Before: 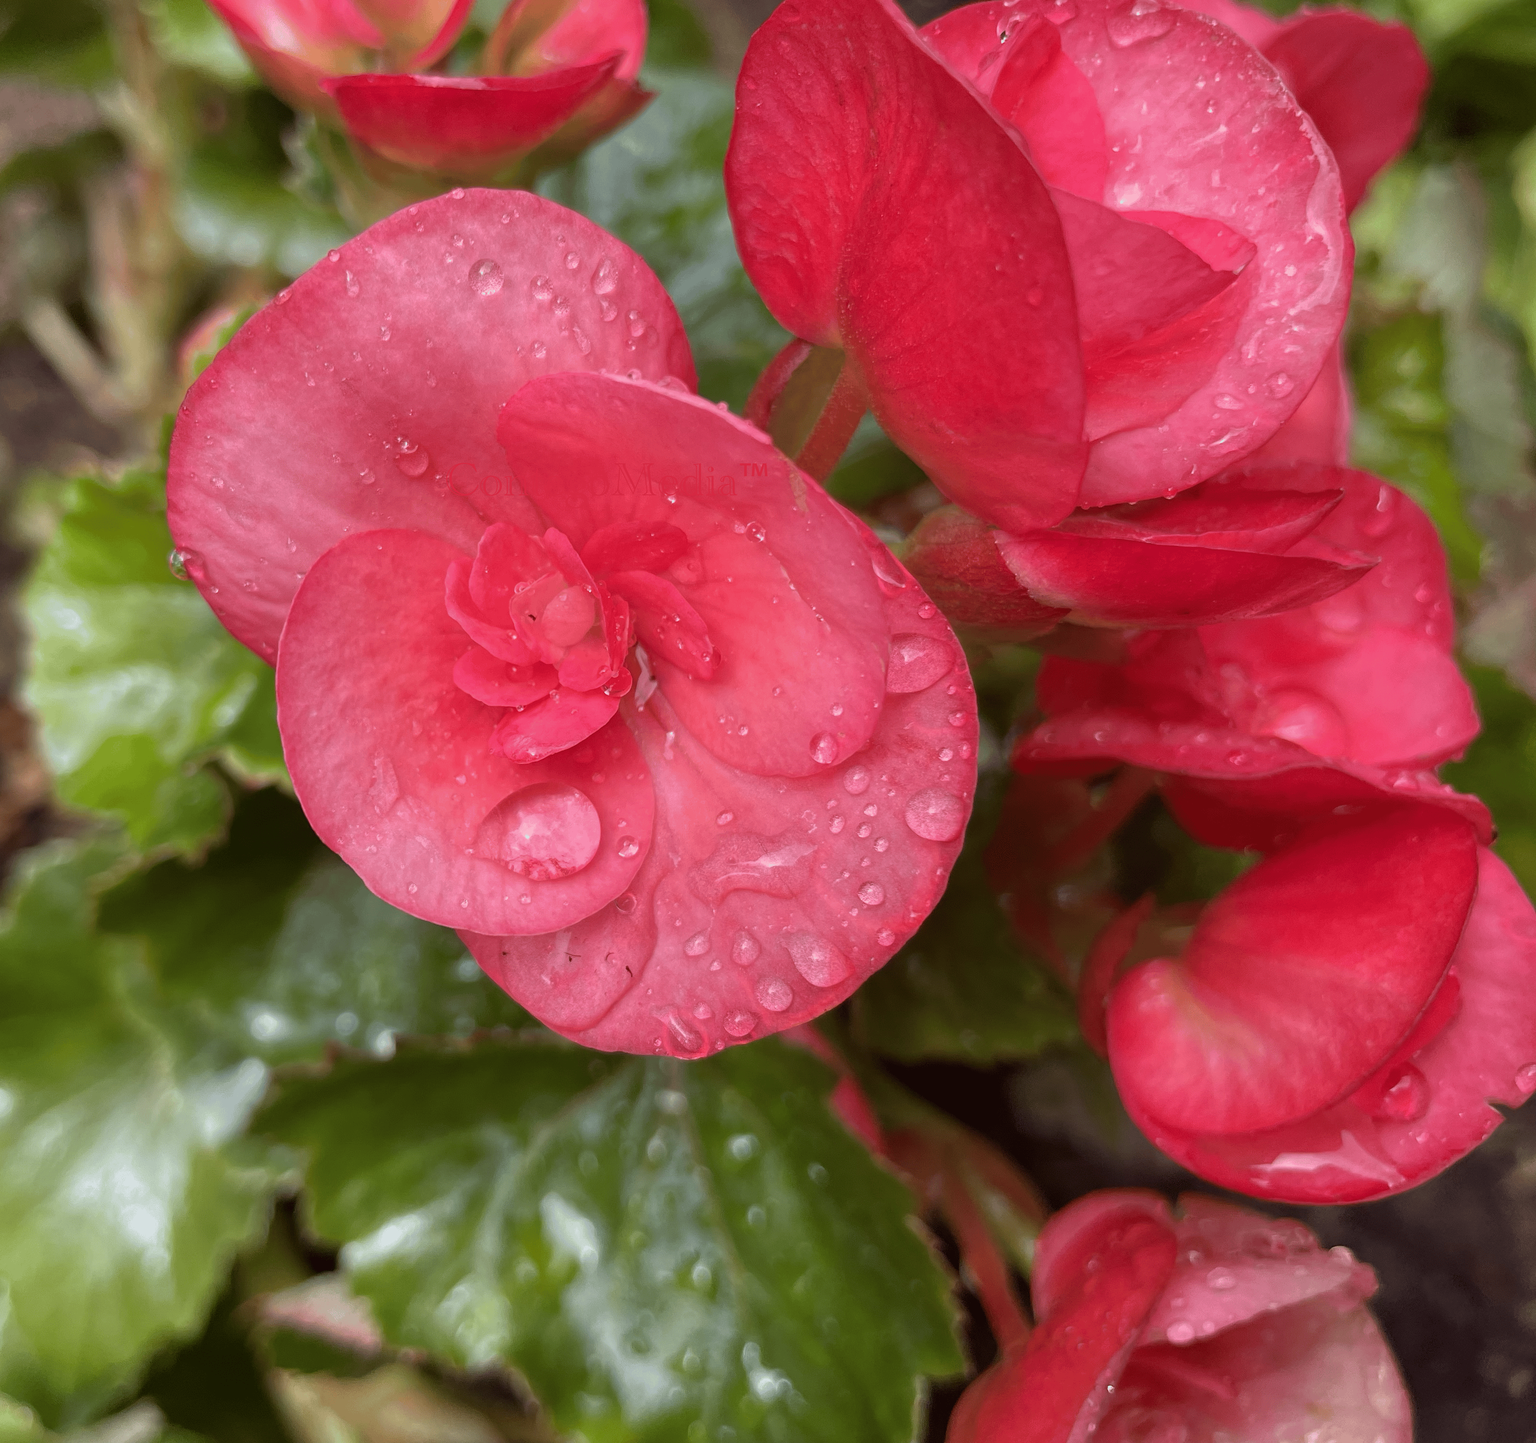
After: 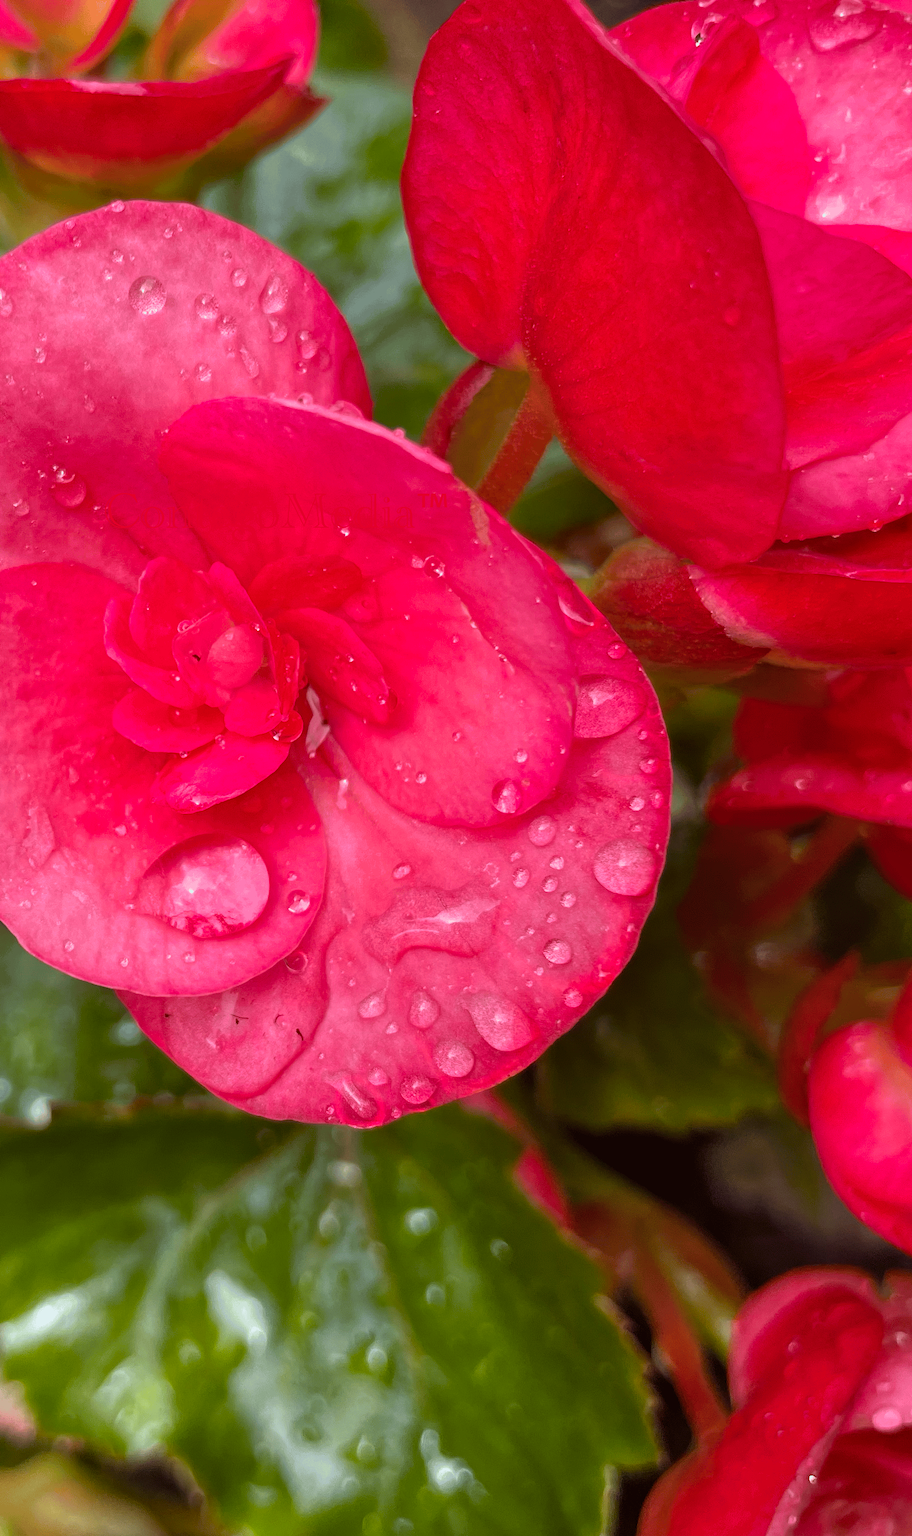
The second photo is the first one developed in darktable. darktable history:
shadows and highlights: shadows 36.97, highlights -26.76, soften with gaussian
crop and rotate: left 22.67%, right 21.547%
color balance rgb: perceptual saturation grading › global saturation 25.702%, global vibrance 30.491%, contrast 9.905%
